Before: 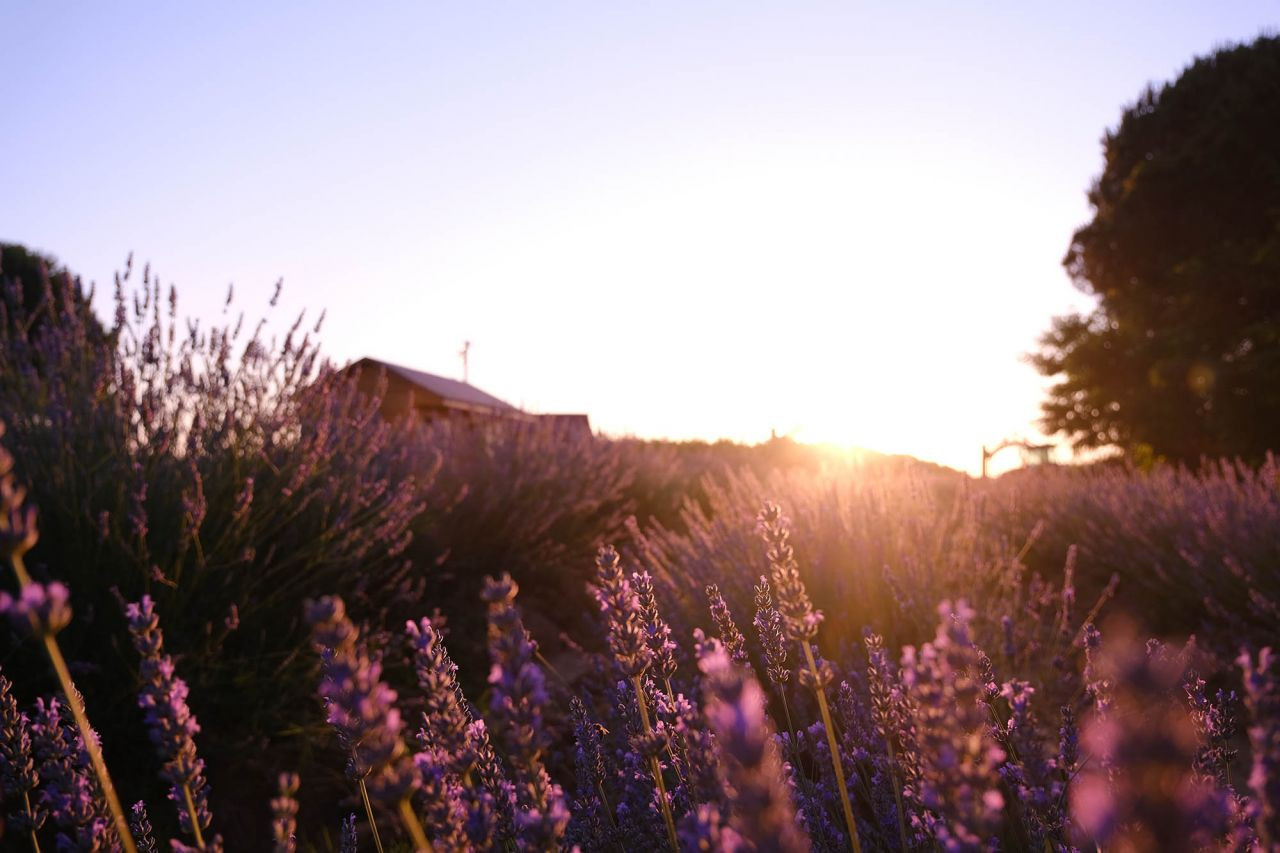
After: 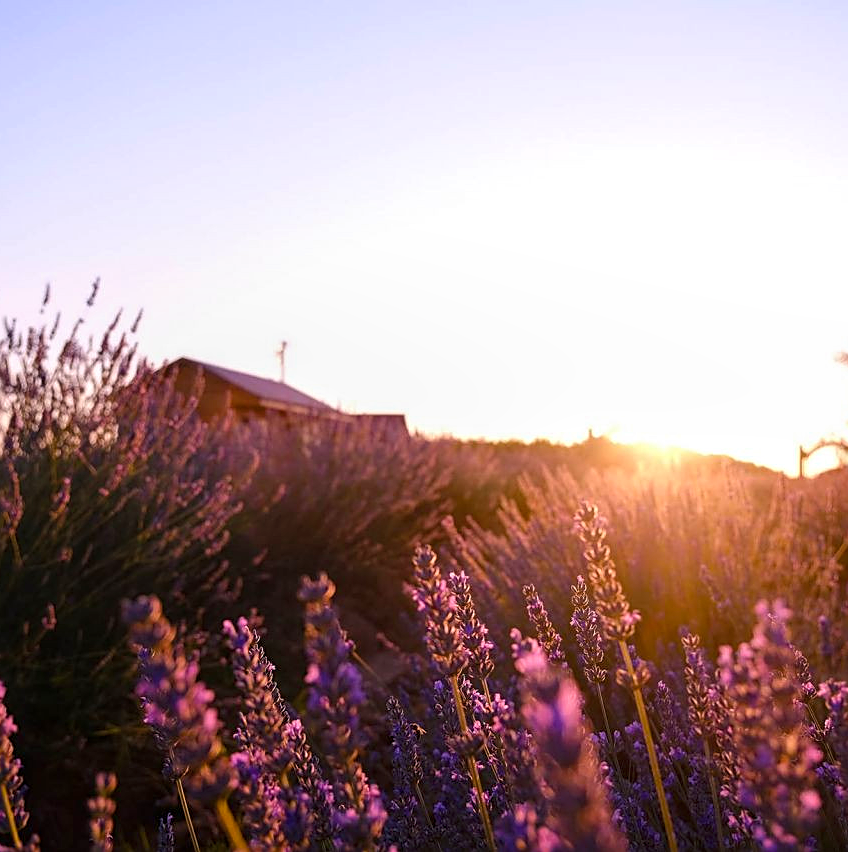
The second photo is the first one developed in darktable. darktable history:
sharpen: amount 0.48
crop and rotate: left 14.336%, right 19.356%
local contrast: on, module defaults
color balance rgb: linear chroma grading › global chroma 8.8%, perceptual saturation grading › global saturation 19.563%
